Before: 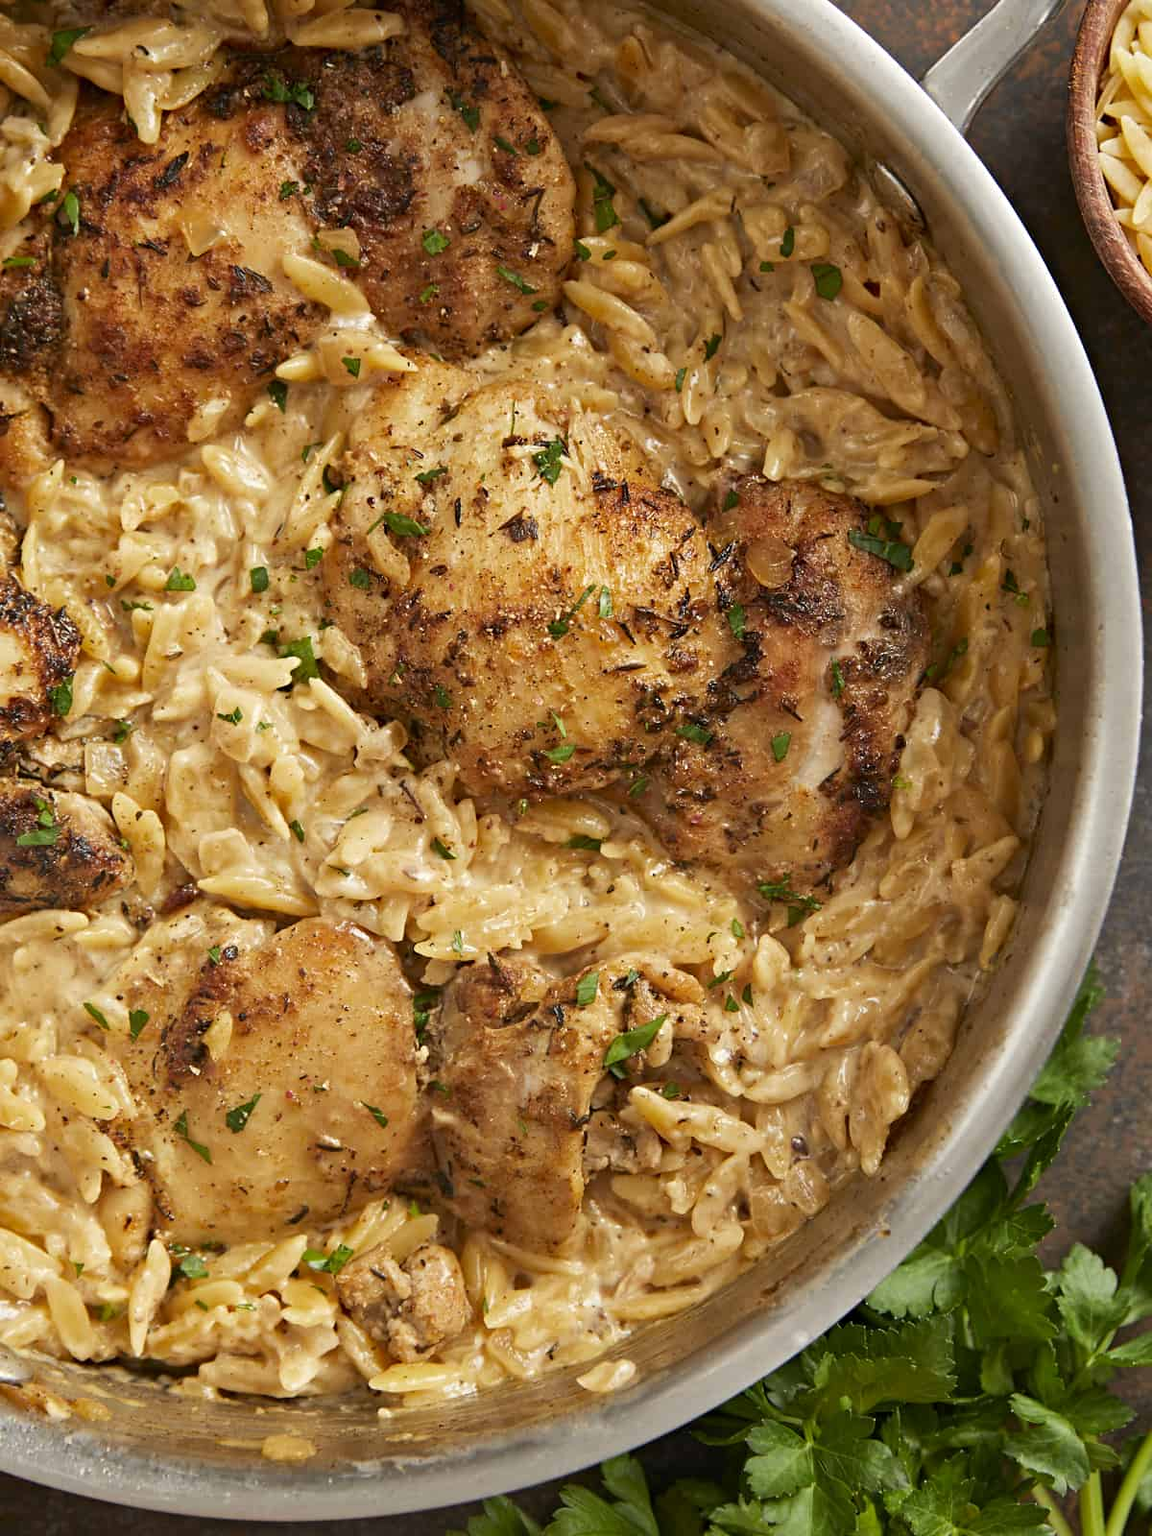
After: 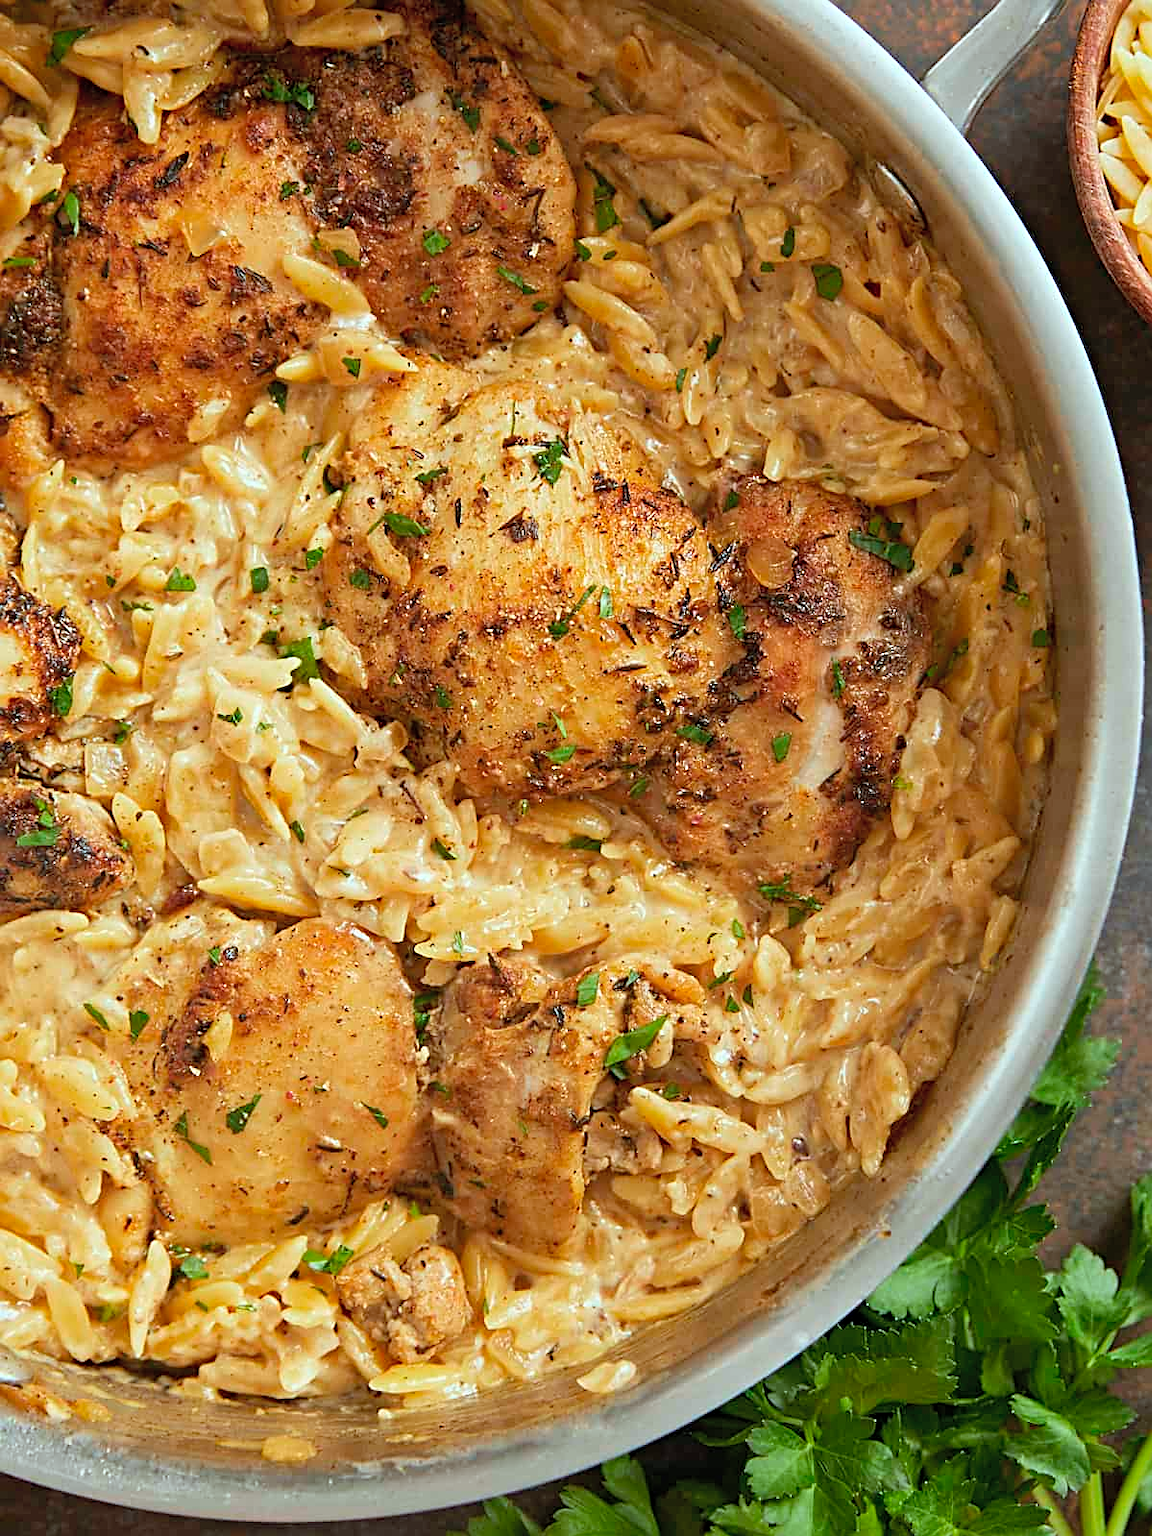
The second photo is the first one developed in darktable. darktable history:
contrast brightness saturation: brightness 0.094, saturation 0.192
sharpen: on, module defaults
crop: bottom 0.057%
color correction: highlights a* -10.08, highlights b* -10.49
